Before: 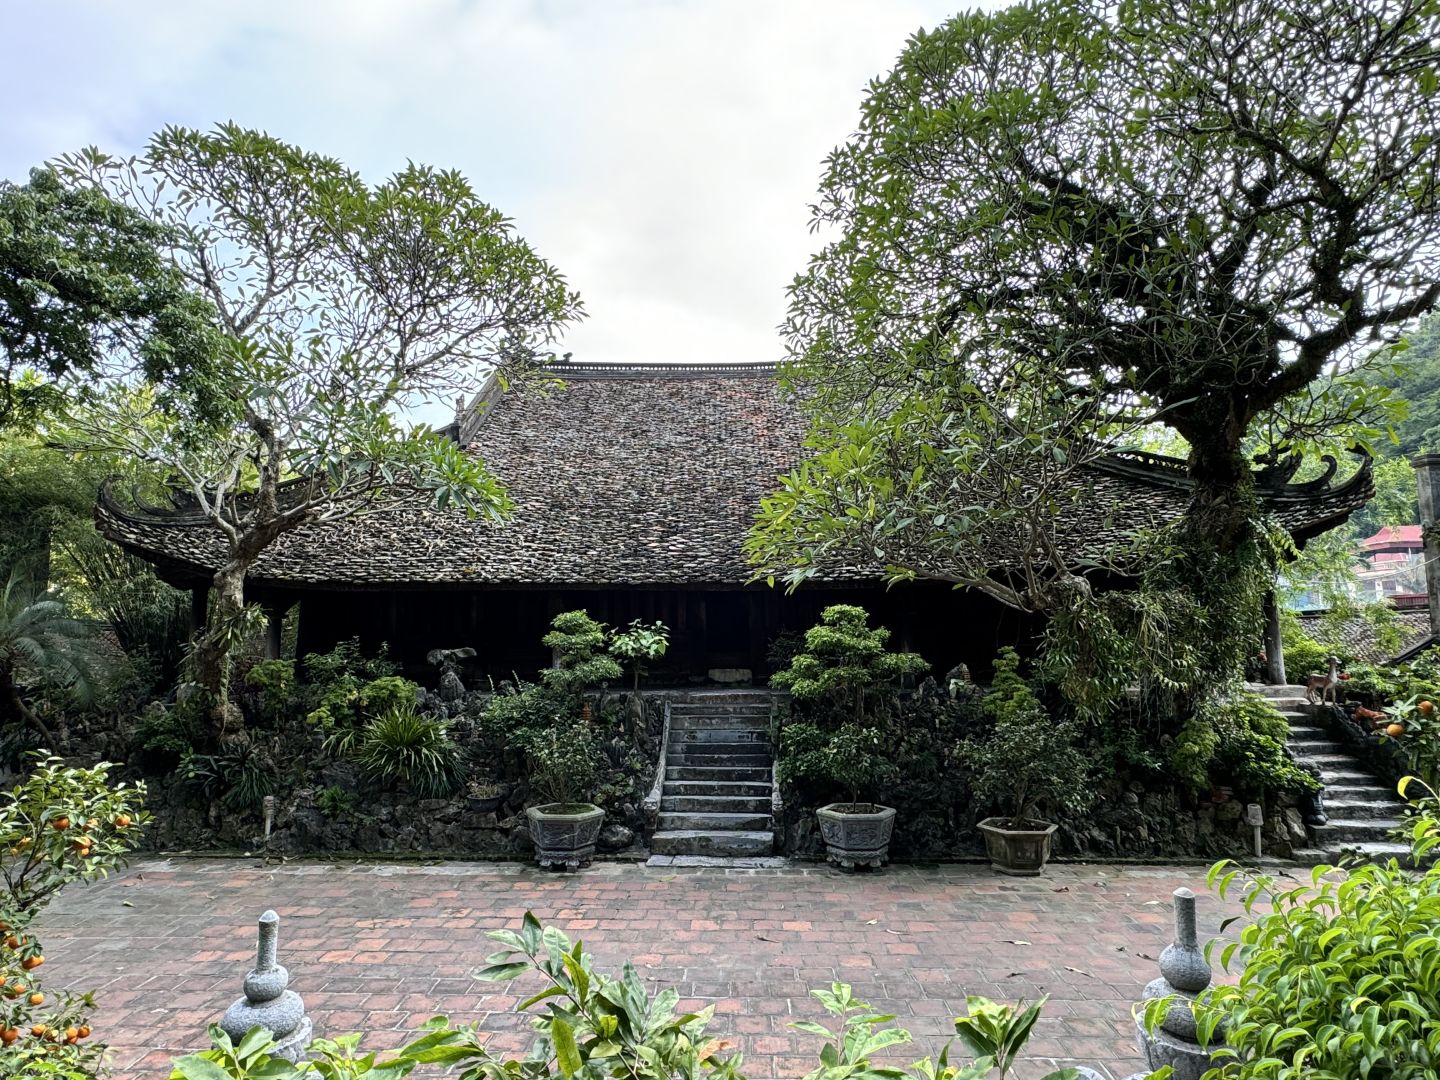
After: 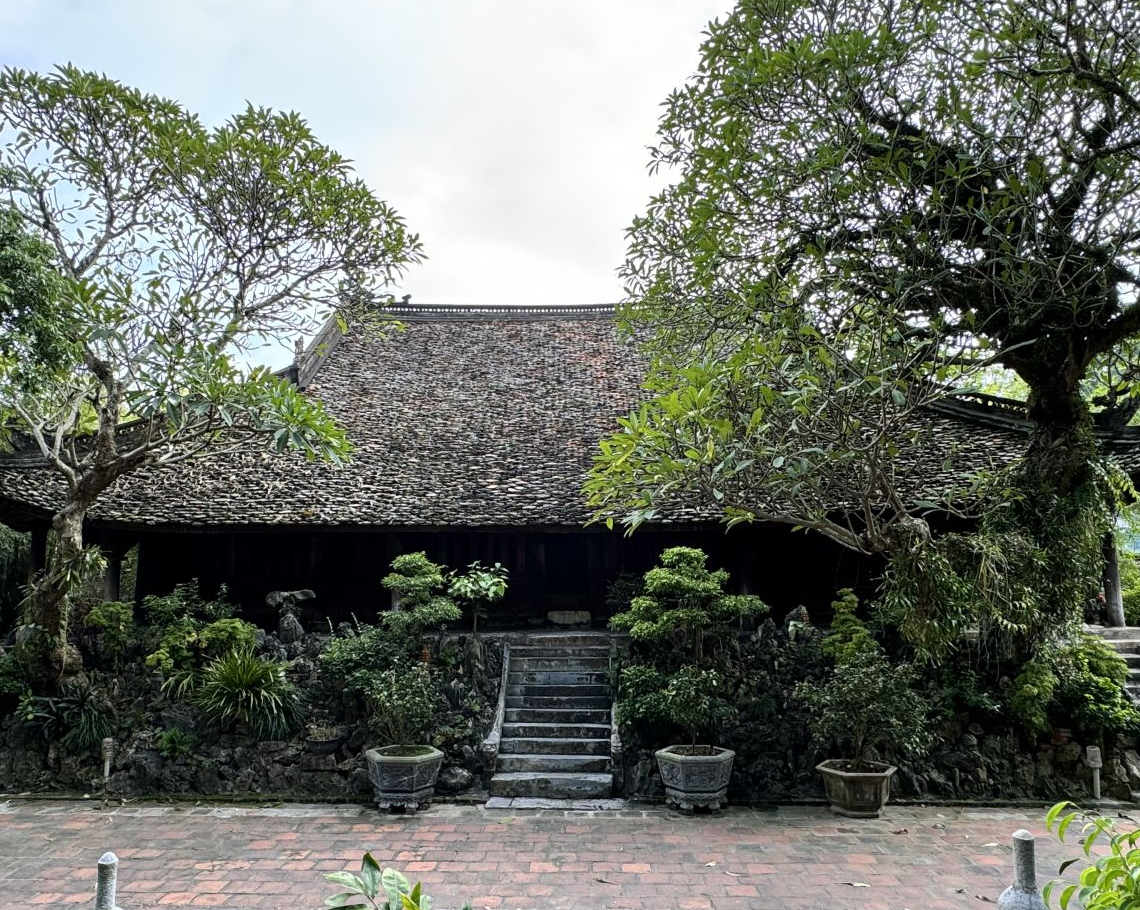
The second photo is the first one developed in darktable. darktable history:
levels: mode automatic, black 0.023%, white 99.97%, levels [0.062, 0.494, 0.925]
crop: left 11.225%, top 5.381%, right 9.565%, bottom 10.314%
